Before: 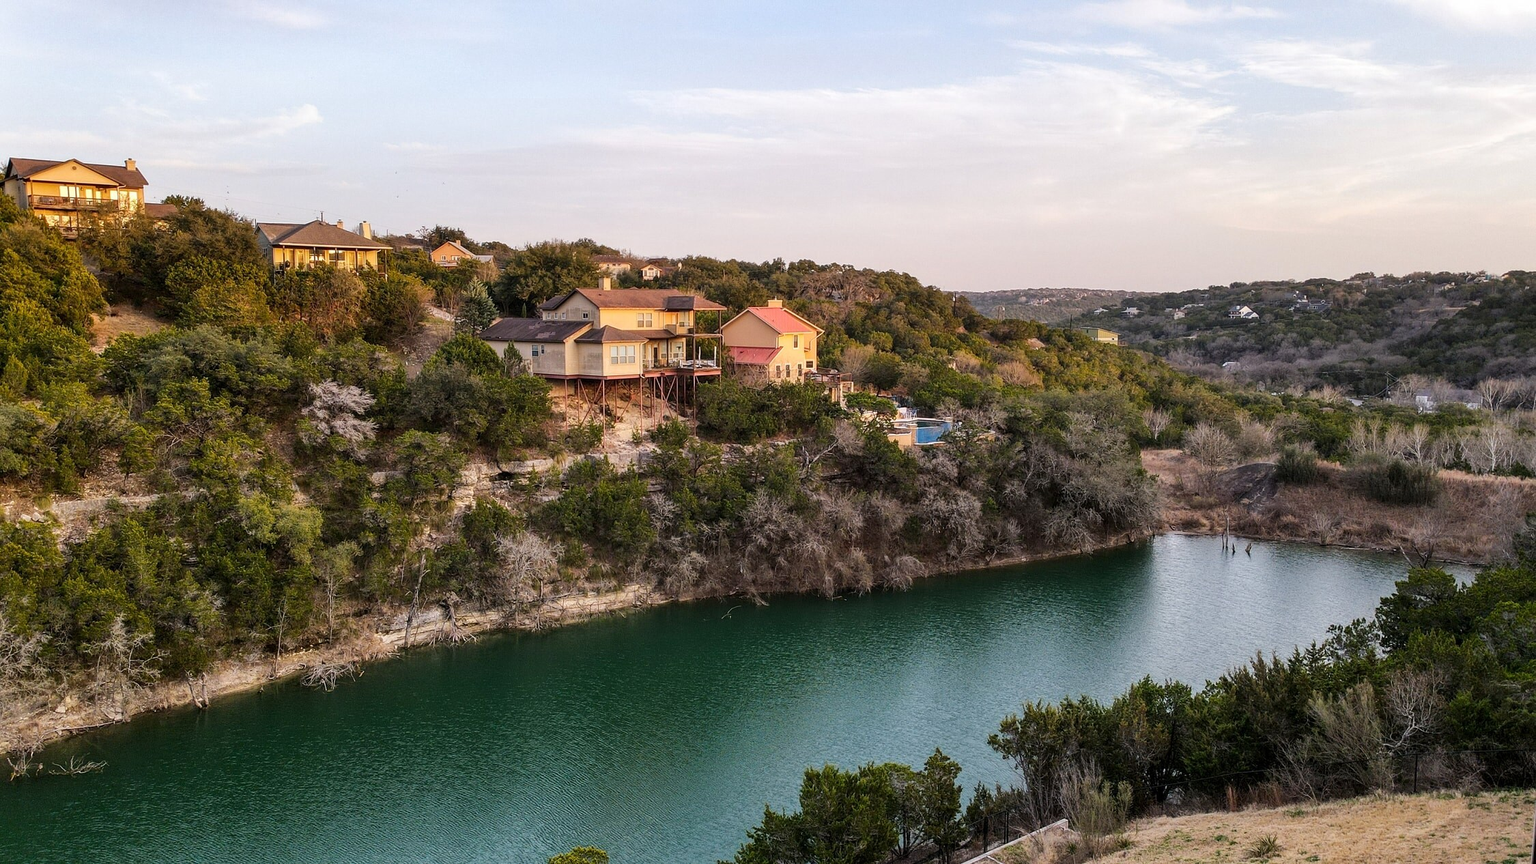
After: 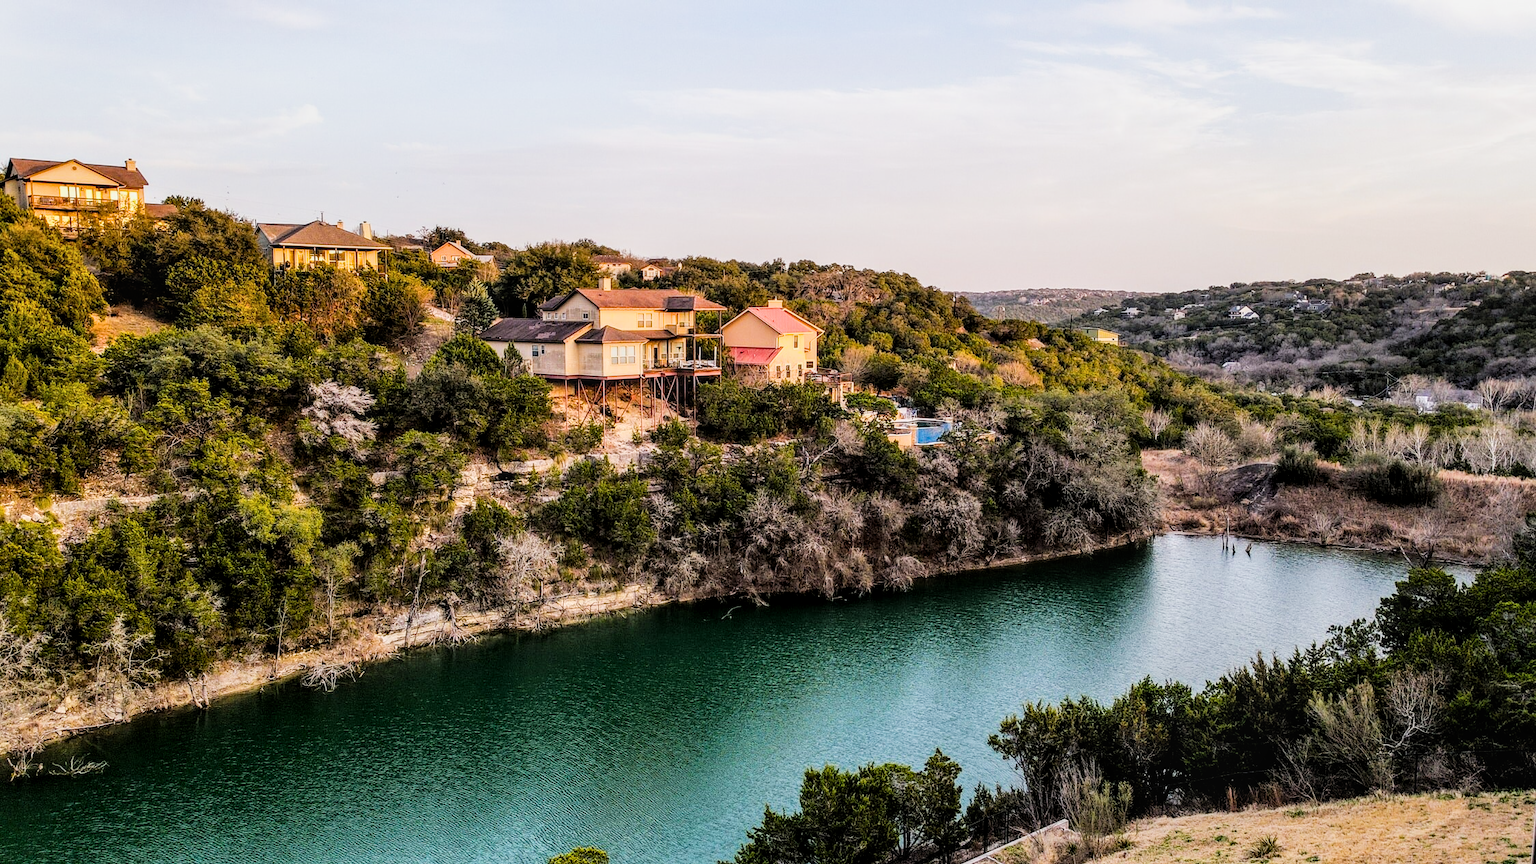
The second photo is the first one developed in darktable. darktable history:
local contrast: on, module defaults
color balance rgb: perceptual saturation grading › global saturation 25%, global vibrance 10%
exposure: black level correction 0, exposure 0.6 EV, compensate highlight preservation false
filmic rgb: black relative exposure -5 EV, hardness 2.88, contrast 1.3, highlights saturation mix -30%
